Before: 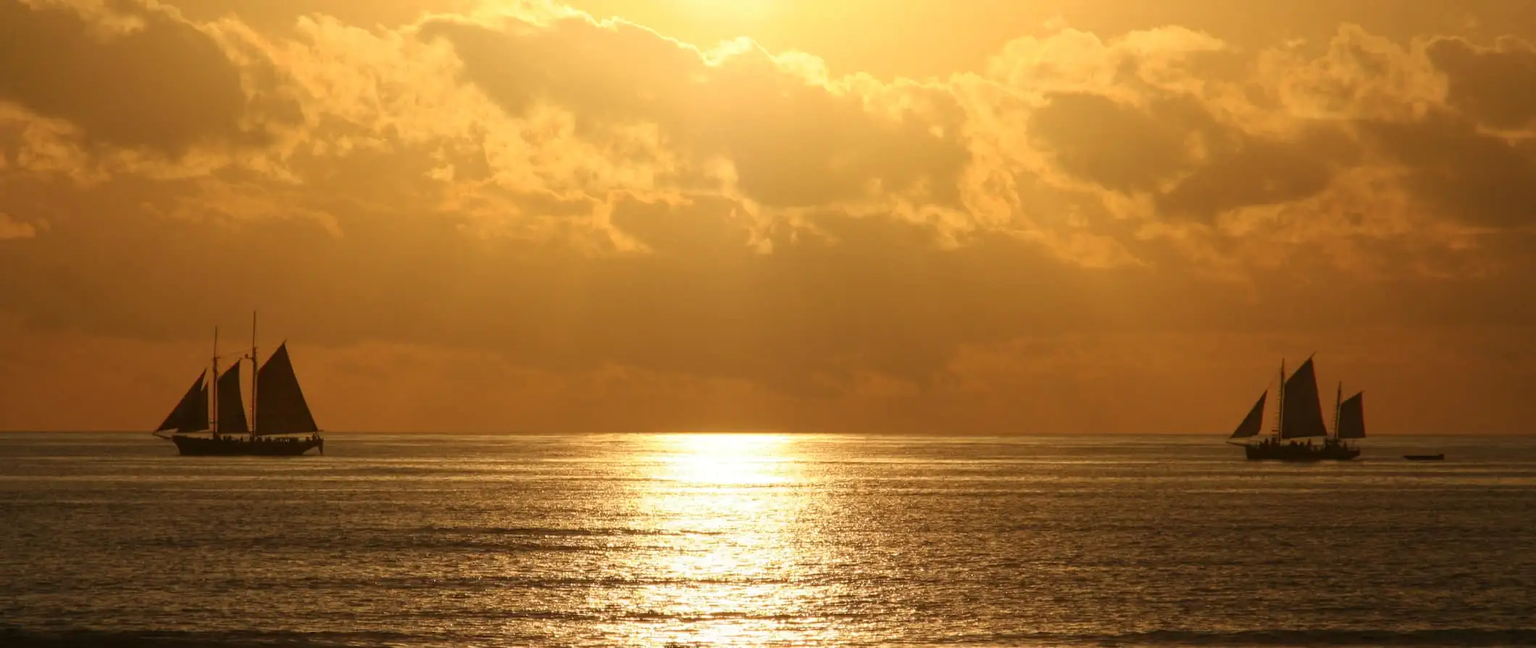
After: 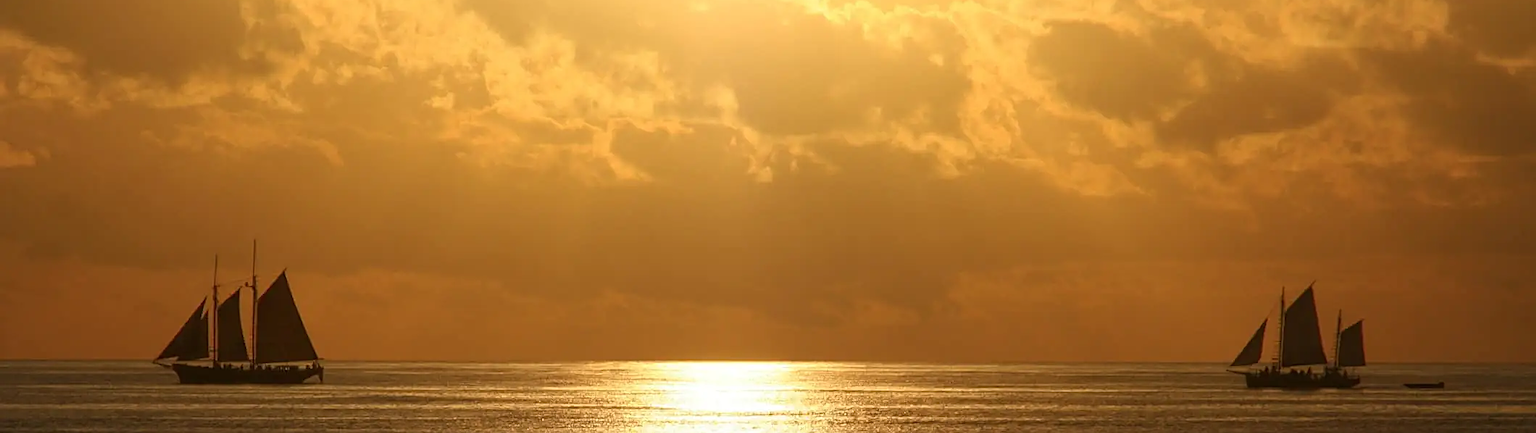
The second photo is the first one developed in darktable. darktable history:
crop: top 11.155%, bottom 21.771%
sharpen: on, module defaults
